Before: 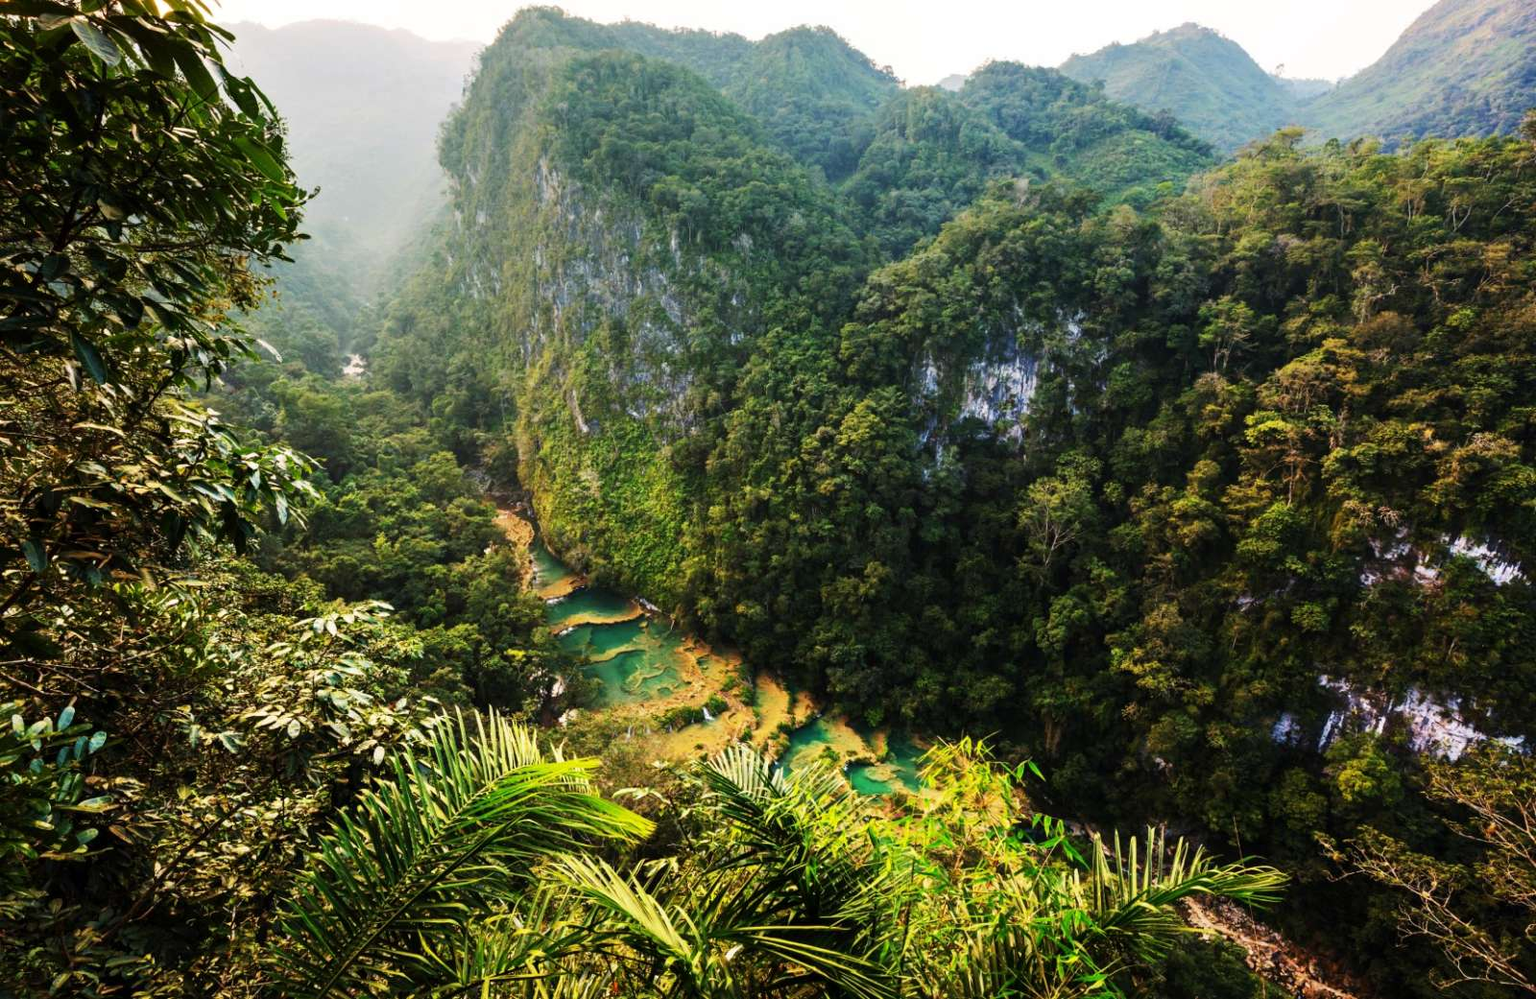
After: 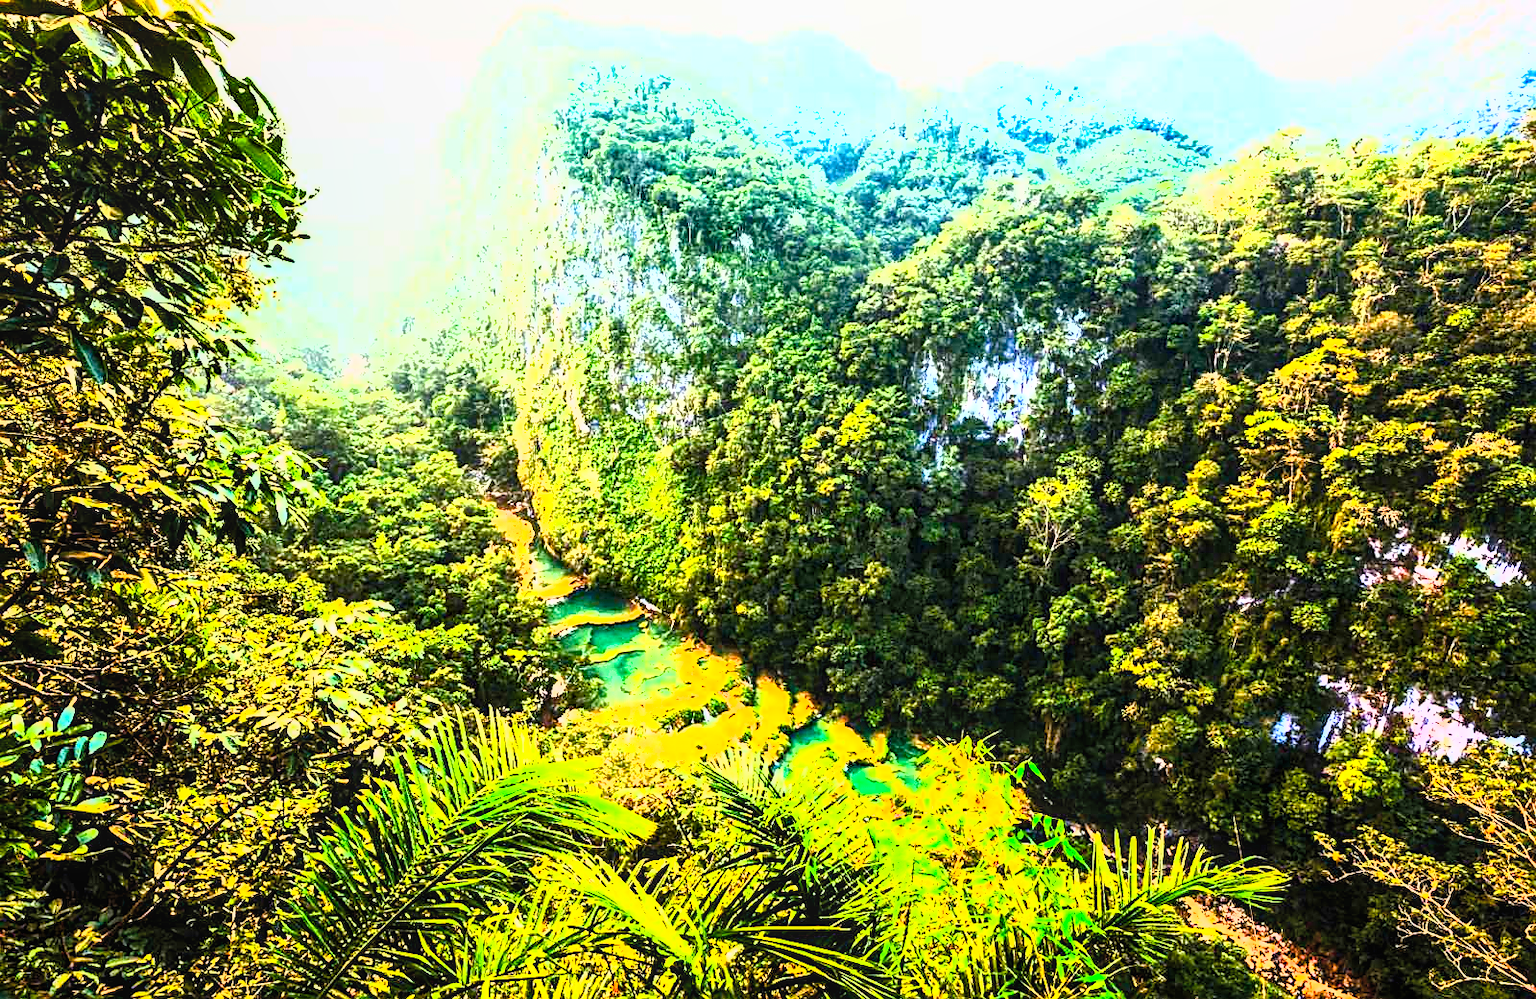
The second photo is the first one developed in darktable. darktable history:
sharpen: on, module defaults
local contrast: on, module defaults
shadows and highlights: shadows 52.46, soften with gaussian
color balance rgb: linear chroma grading › global chroma -1.311%, perceptual saturation grading › global saturation 35.175%, perceptual saturation grading › highlights -24.825%, perceptual saturation grading › shadows 49.509%, global vibrance 20%
tone equalizer: -8 EV -1.06 EV, -7 EV -0.996 EV, -6 EV -0.847 EV, -5 EV -0.559 EV, -3 EV 0.564 EV, -2 EV 0.85 EV, -1 EV 0.996 EV, +0 EV 1.08 EV, smoothing diameter 2.06%, edges refinement/feathering 22.35, mask exposure compensation -1.57 EV, filter diffusion 5
exposure: black level correction 0.001, exposure 1.833 EV, compensate highlight preservation false
